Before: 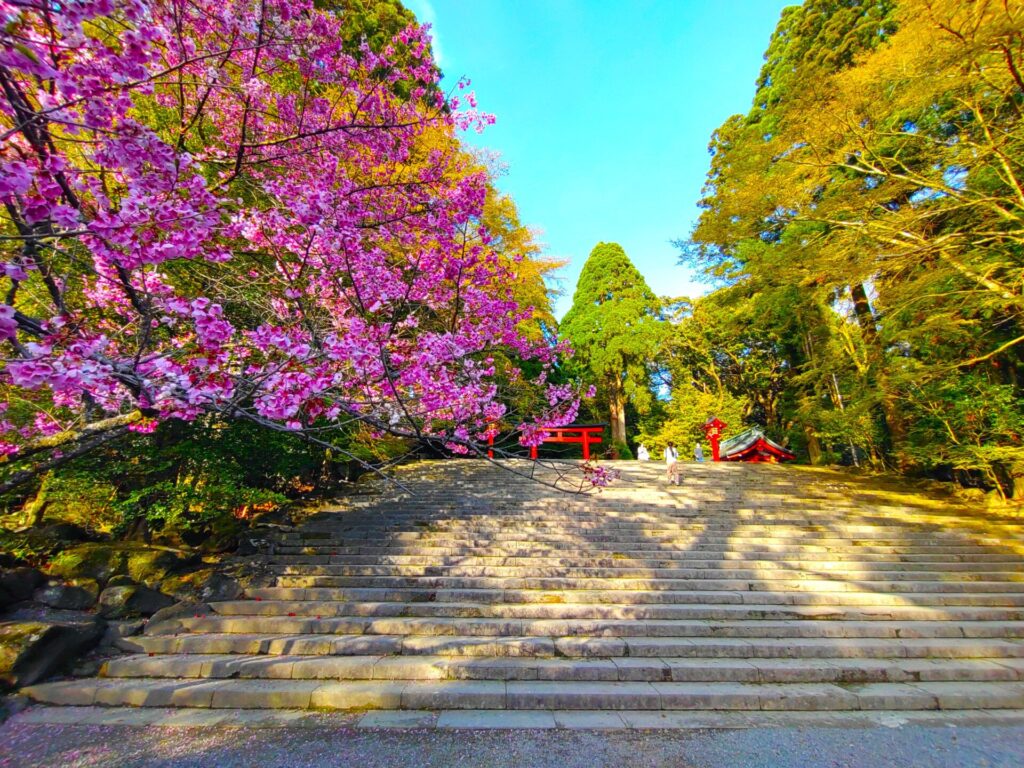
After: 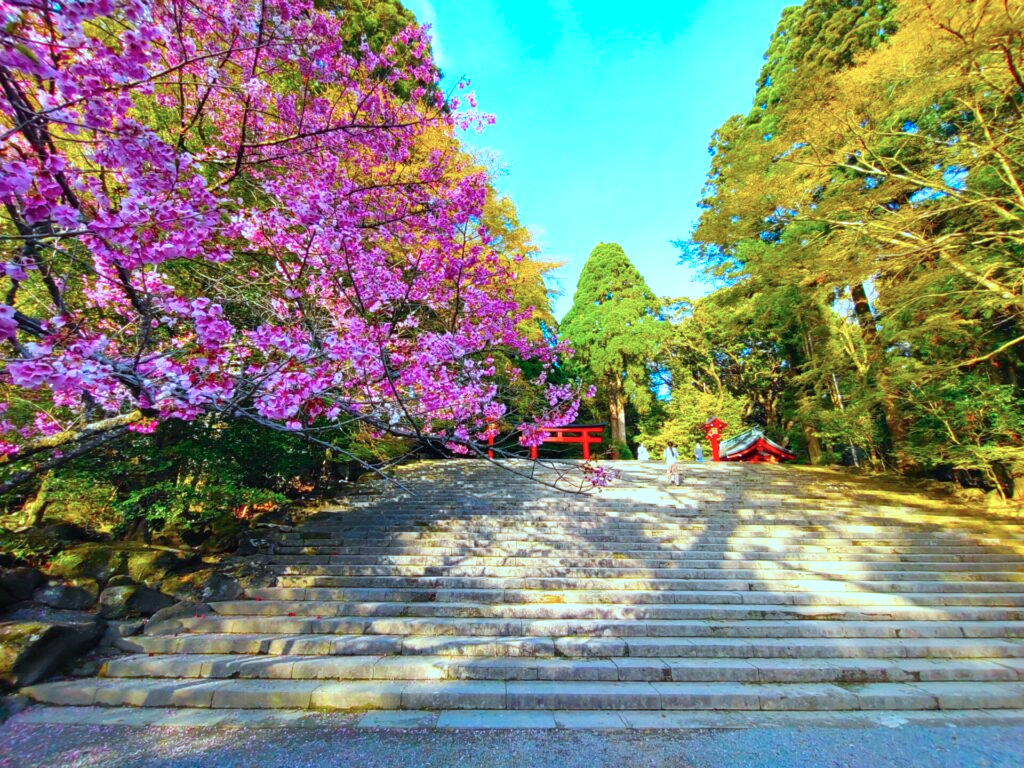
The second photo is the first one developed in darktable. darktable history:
tone curve: curves: ch0 [(0, 0) (0.003, 0.003) (0.011, 0.012) (0.025, 0.027) (0.044, 0.048) (0.069, 0.076) (0.1, 0.109) (0.136, 0.148) (0.177, 0.194) (0.224, 0.245) (0.277, 0.303) (0.335, 0.366) (0.399, 0.436) (0.468, 0.511) (0.543, 0.593) (0.623, 0.681) (0.709, 0.775) (0.801, 0.875) (0.898, 0.954) (1, 1)], preserve colors none
color correction: highlights a* -10.37, highlights b* -19.66
